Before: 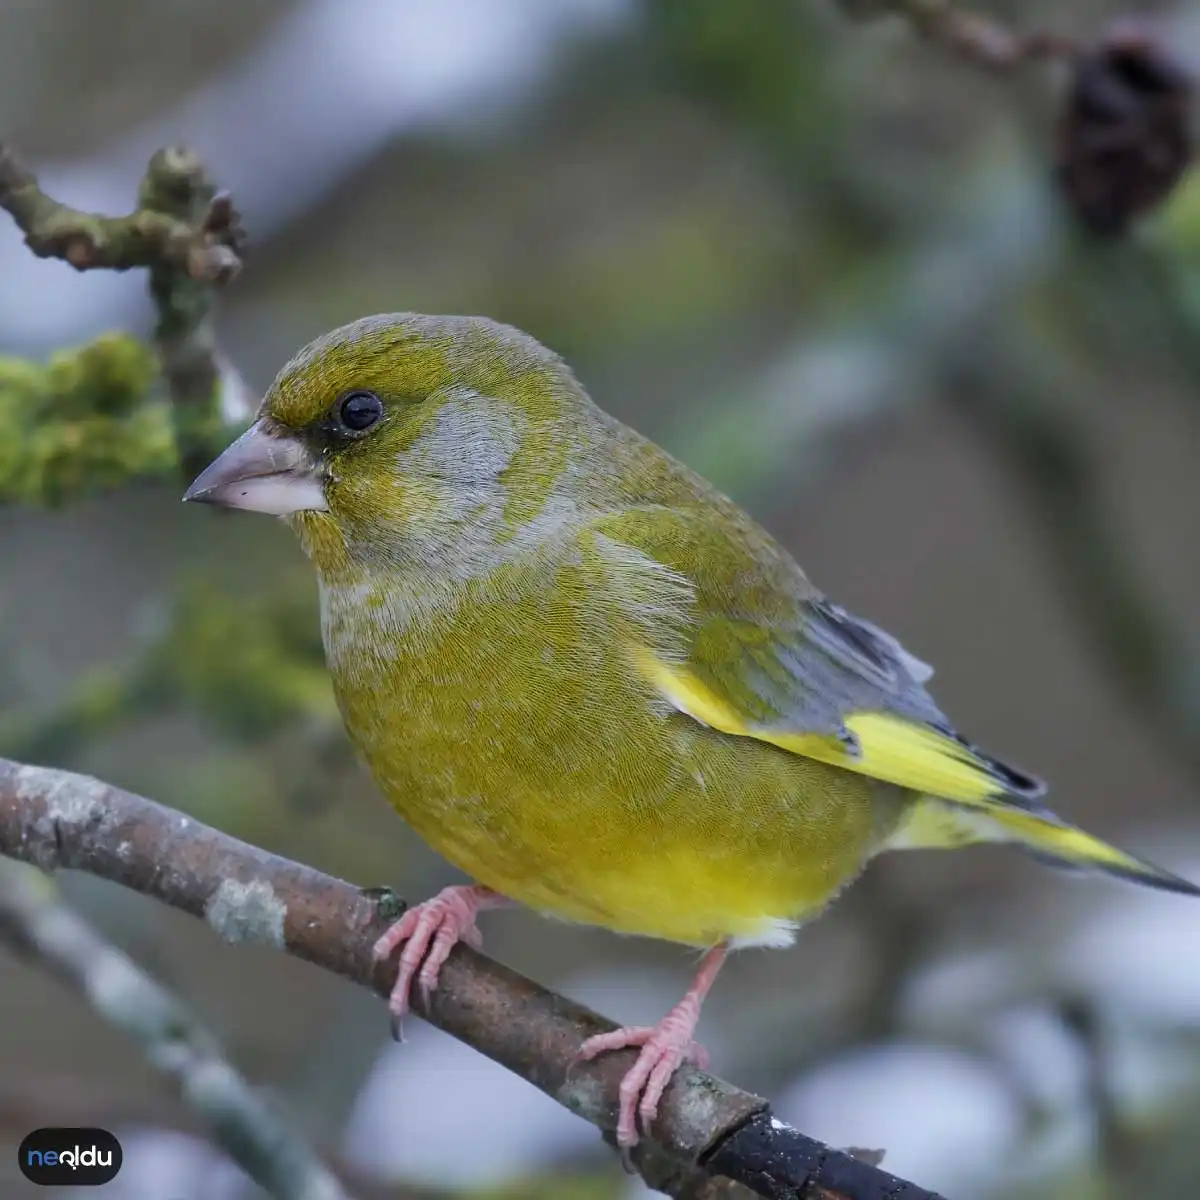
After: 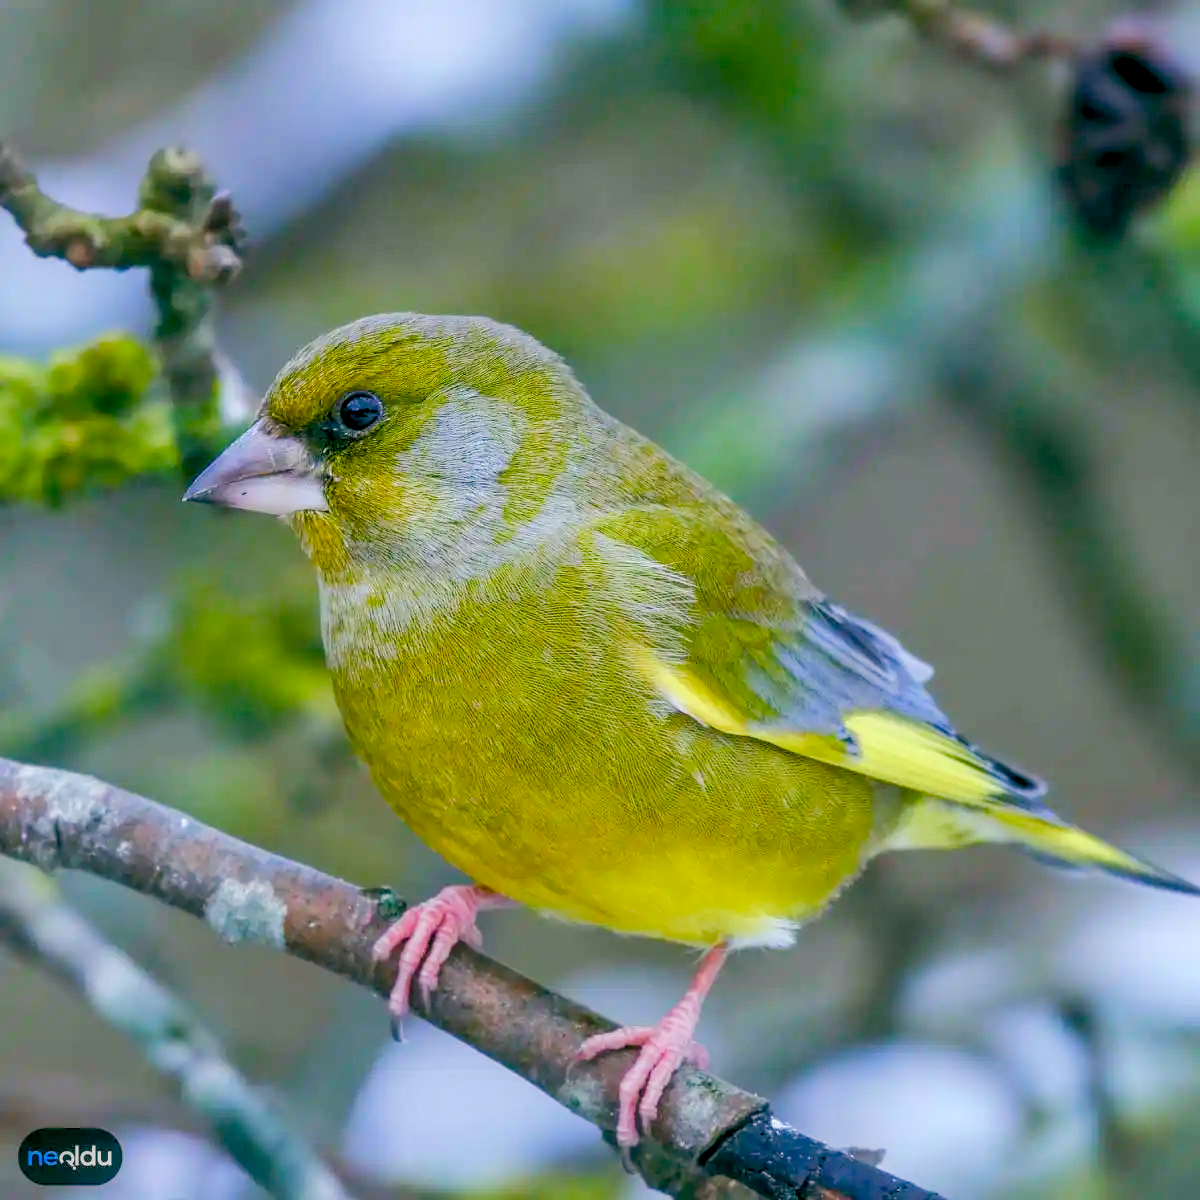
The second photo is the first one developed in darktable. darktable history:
color balance rgb: global offset › luminance -0.311%, global offset › chroma 0.116%, global offset › hue 163.32°, linear chroma grading › global chroma 16.008%, perceptual saturation grading › global saturation 0.75%, perceptual saturation grading › highlights -34.865%, perceptual saturation grading › mid-tones 15.03%, perceptual saturation grading › shadows 48.888%, perceptual brilliance grading › mid-tones 10.346%, perceptual brilliance grading › shadows 14.937%, global vibrance 20%
local contrast: highlights 0%, shadows 0%, detail 133%
contrast brightness saturation: brightness 0.09, saturation 0.191
tone curve: color space Lab, independent channels, preserve colors none
